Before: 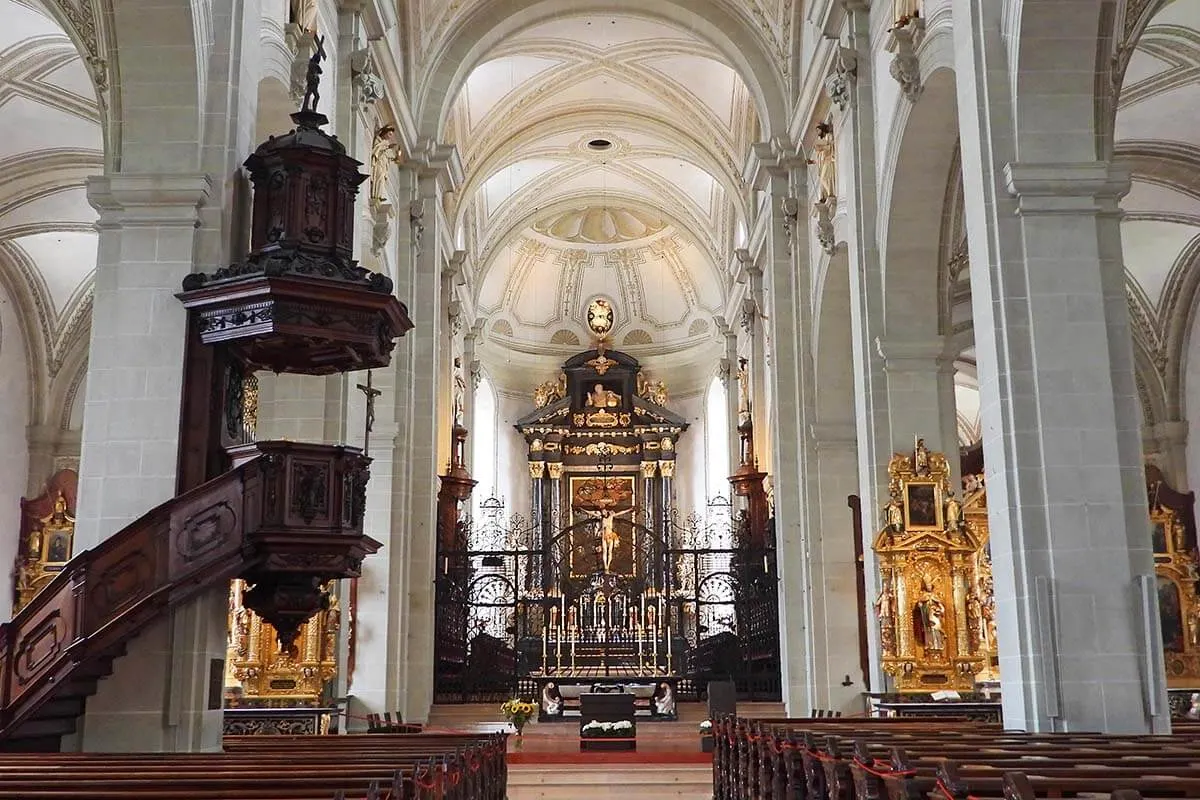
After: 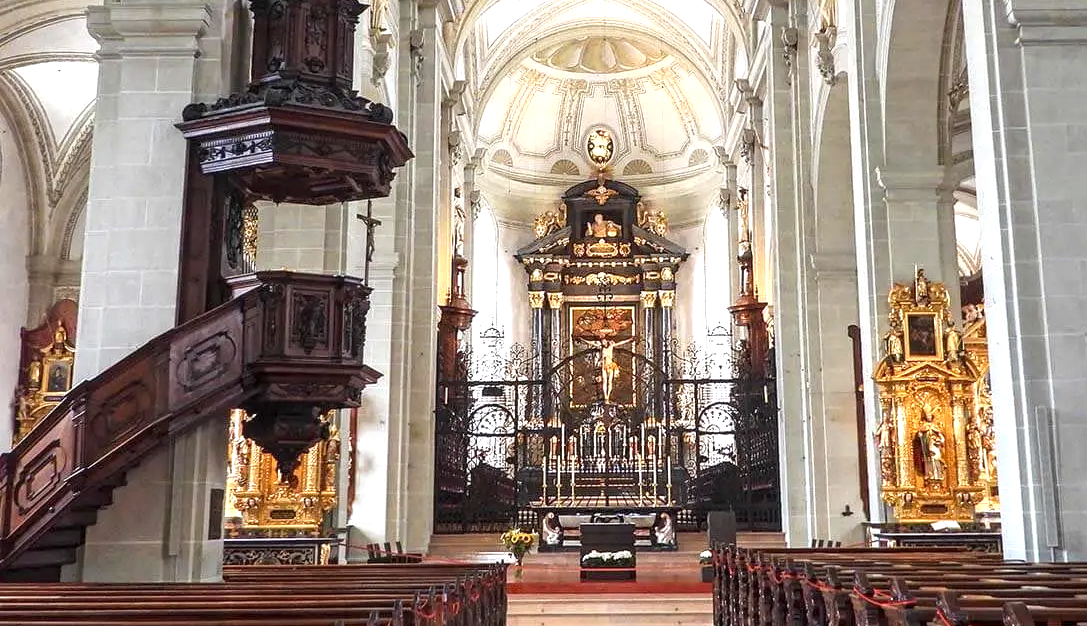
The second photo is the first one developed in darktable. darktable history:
crop: top 21.33%, right 9.382%, bottom 0.349%
local contrast: detail 130%
exposure: black level correction 0, exposure 0.702 EV, compensate exposure bias true, compensate highlight preservation false
